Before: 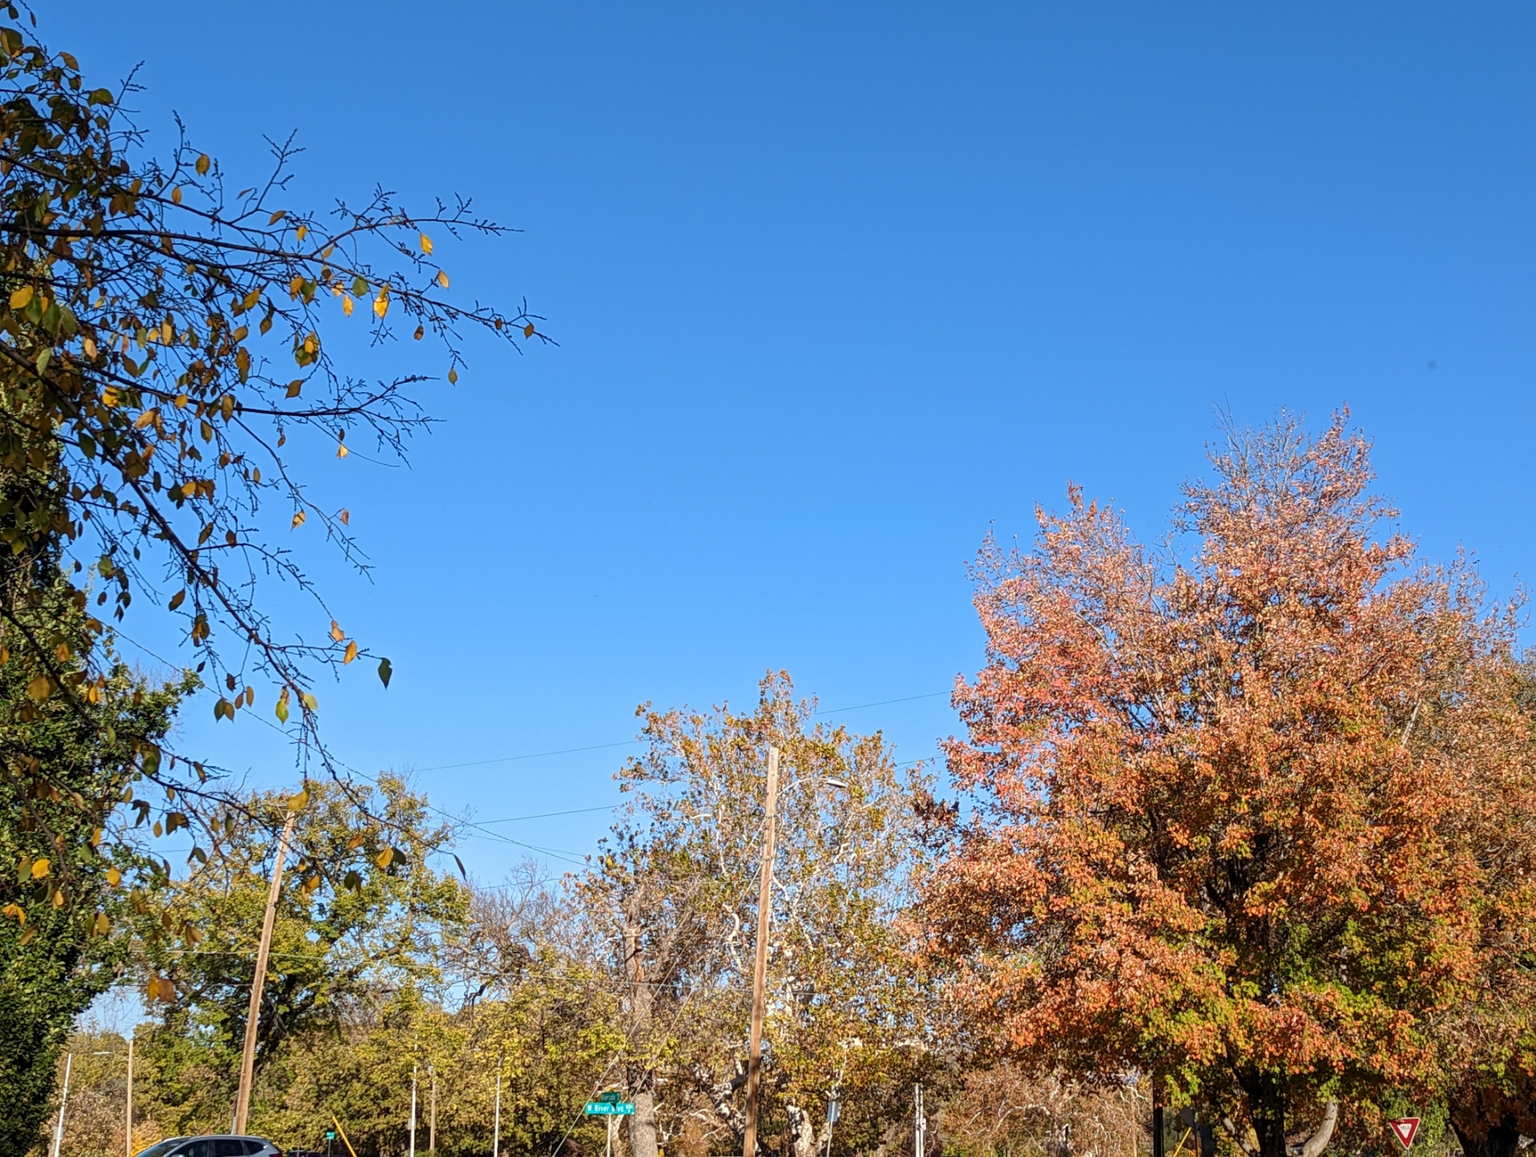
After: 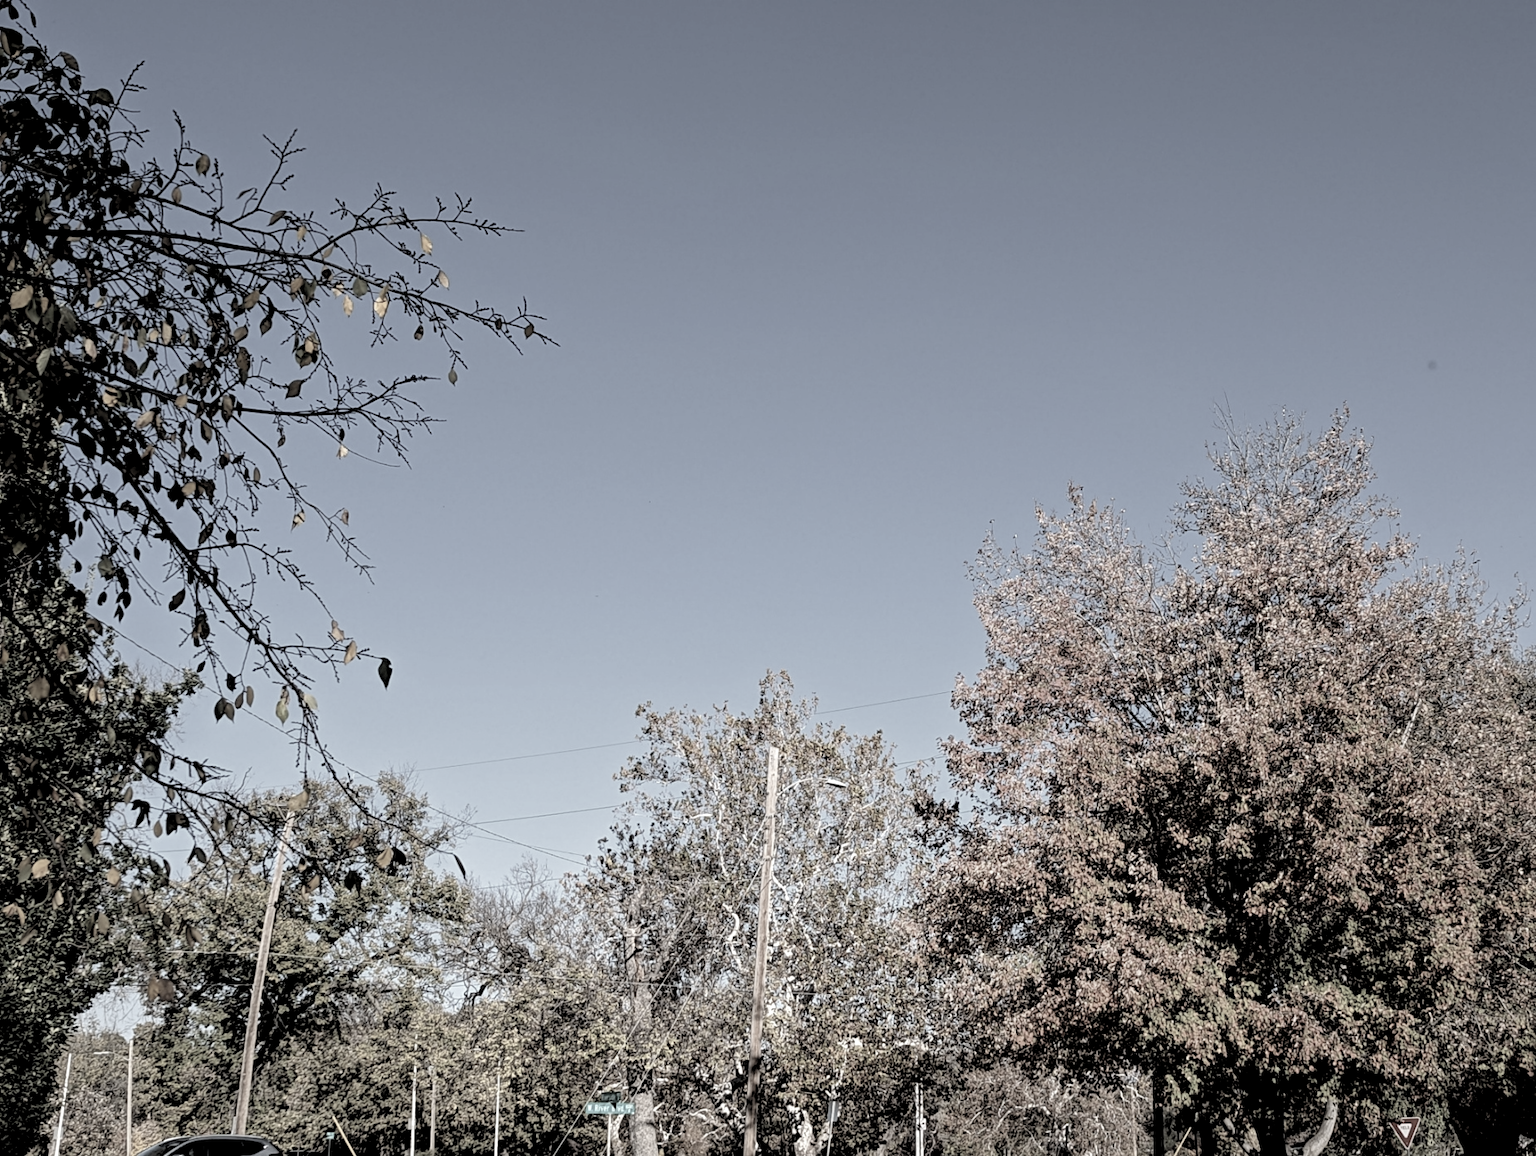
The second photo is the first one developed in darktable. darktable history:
color correction: saturation 0.2
rgb levels: levels [[0.034, 0.472, 0.904], [0, 0.5, 1], [0, 0.5, 1]]
